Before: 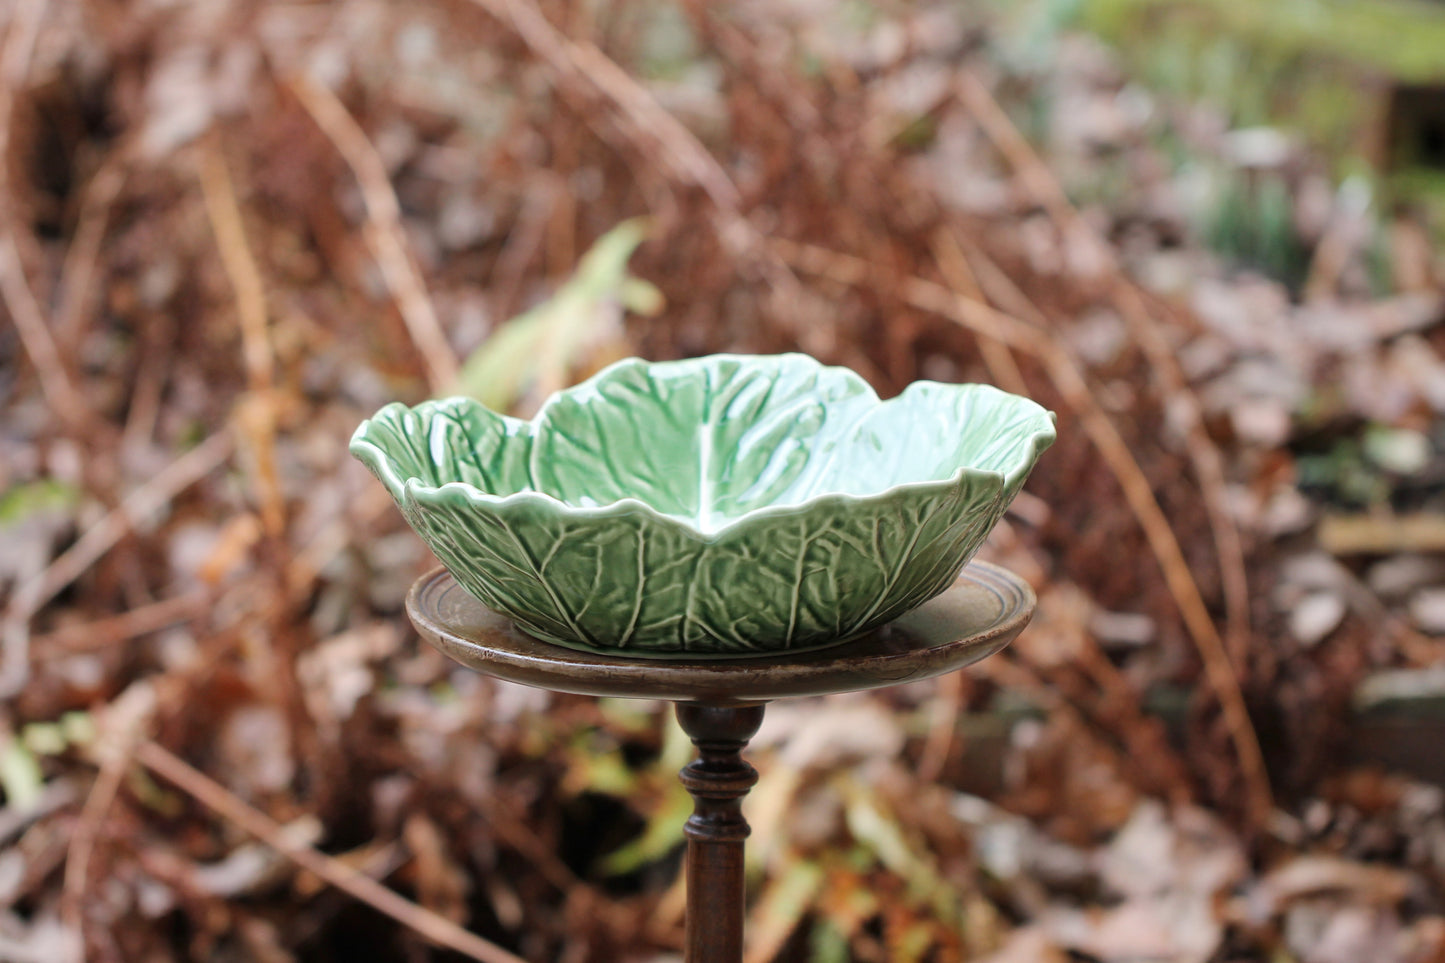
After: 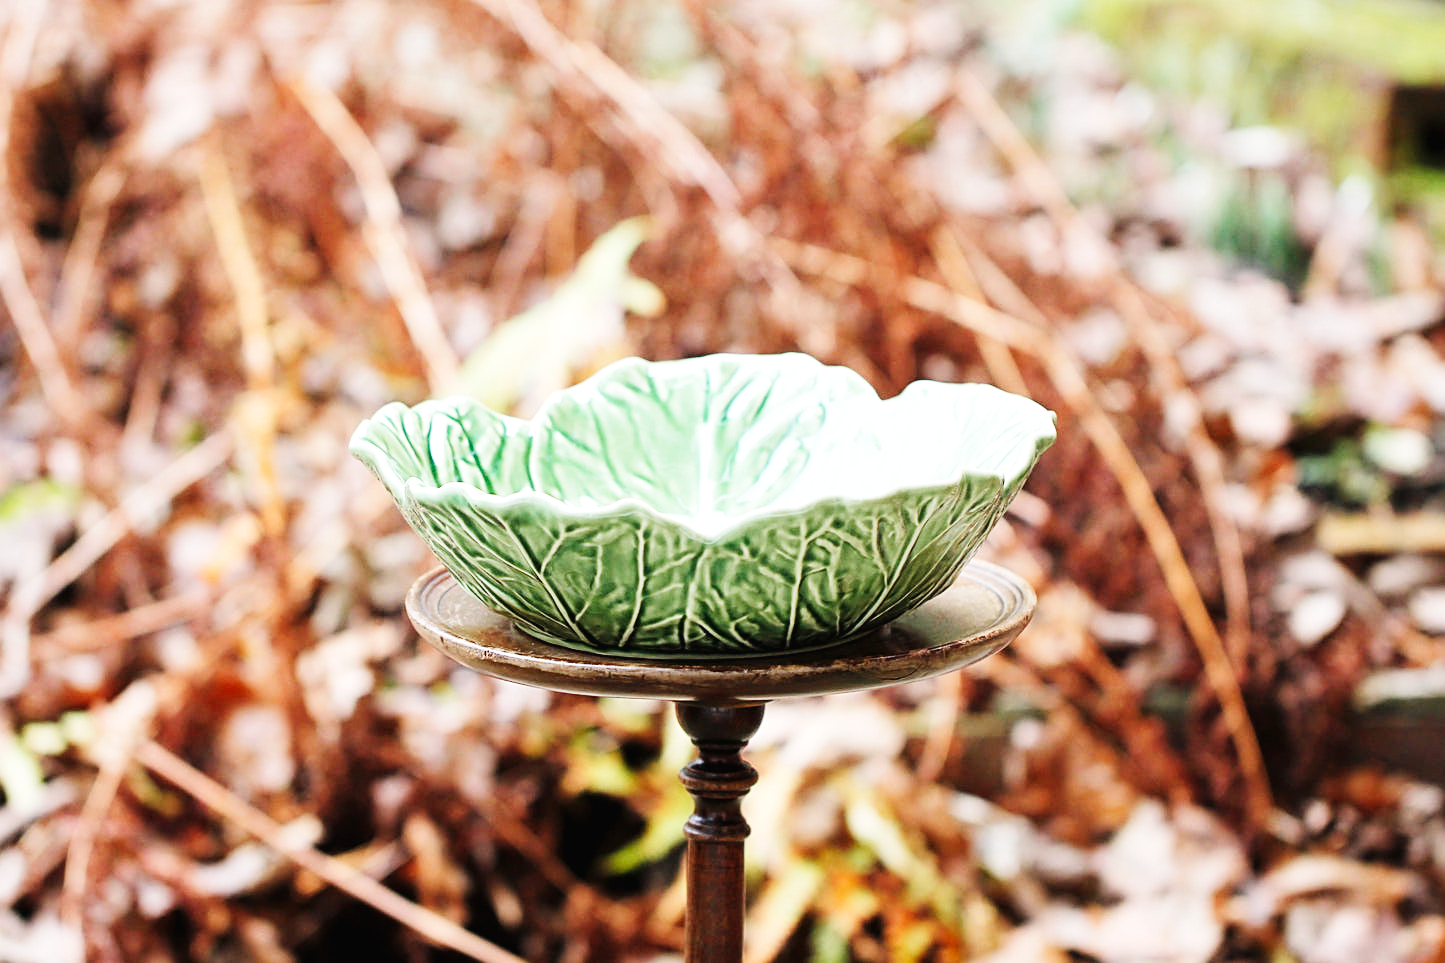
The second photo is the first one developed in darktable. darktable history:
base curve: curves: ch0 [(0, 0.003) (0.001, 0.002) (0.006, 0.004) (0.02, 0.022) (0.048, 0.086) (0.094, 0.234) (0.162, 0.431) (0.258, 0.629) (0.385, 0.8) (0.548, 0.918) (0.751, 0.988) (1, 1)], preserve colors none
sharpen: on, module defaults
